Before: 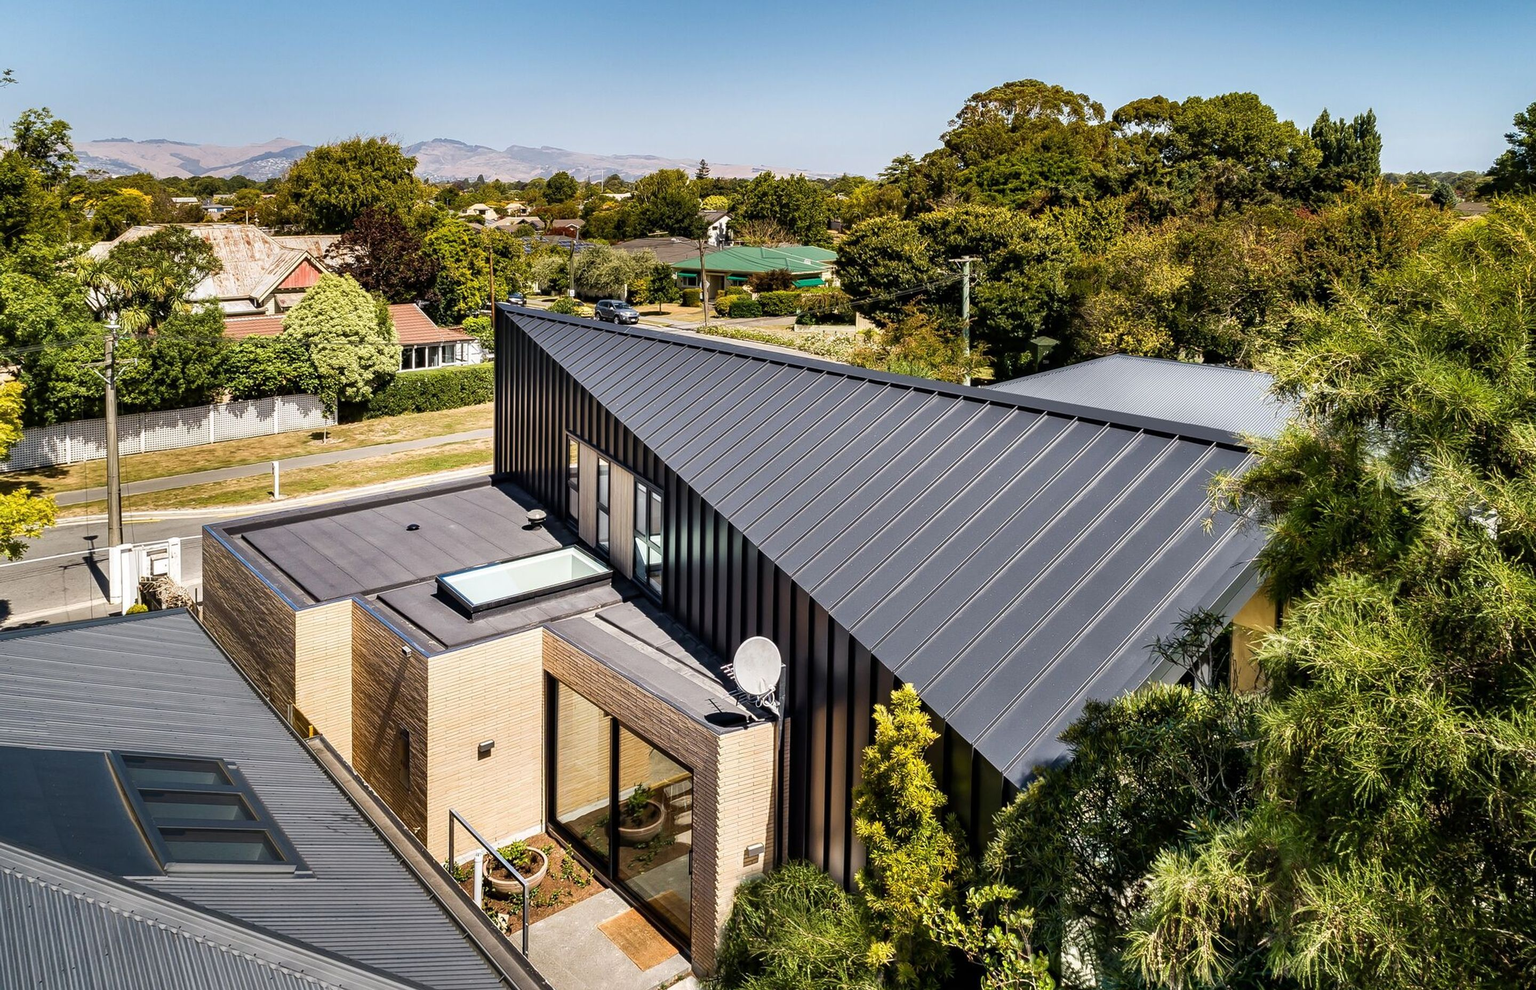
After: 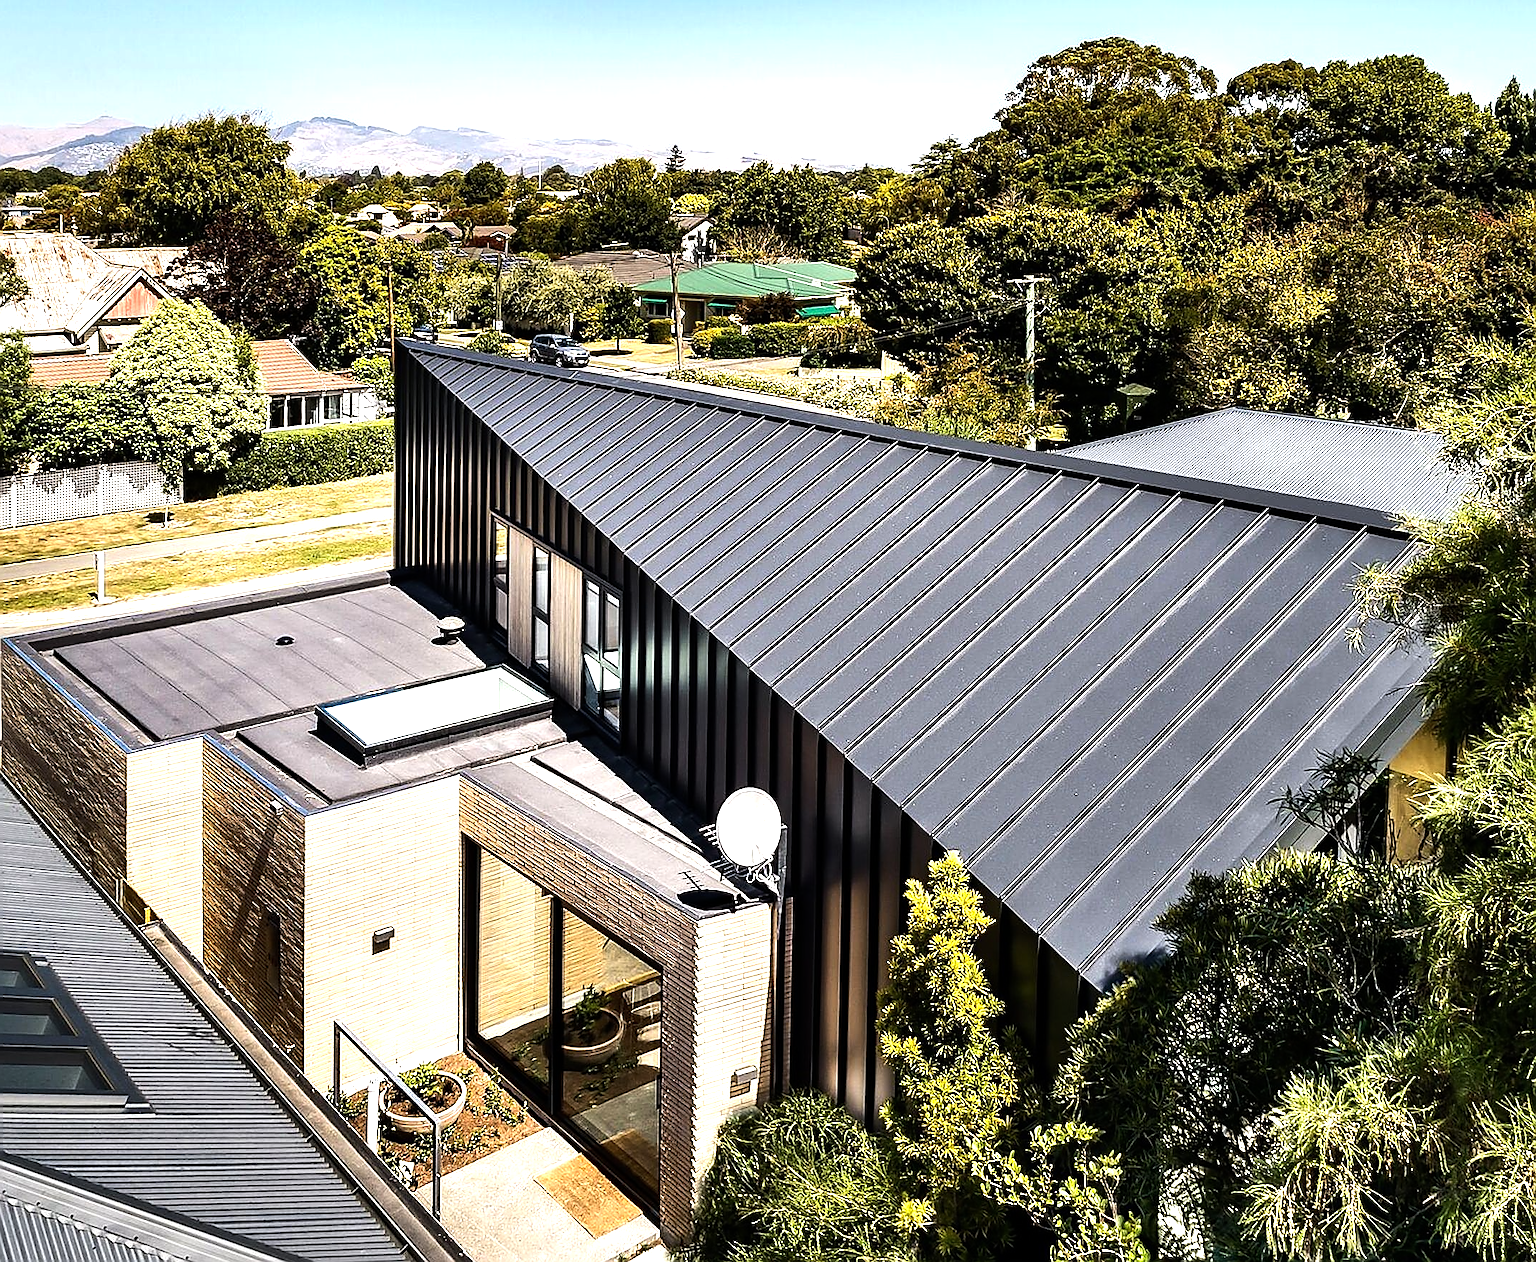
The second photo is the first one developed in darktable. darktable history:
crop and rotate: left 13.15%, top 5.251%, right 12.609%
sharpen: radius 1.4, amount 1.25, threshold 0.7
tone equalizer: -8 EV -1.08 EV, -7 EV -1.01 EV, -6 EV -0.867 EV, -5 EV -0.578 EV, -3 EV 0.578 EV, -2 EV 0.867 EV, -1 EV 1.01 EV, +0 EV 1.08 EV, edges refinement/feathering 500, mask exposure compensation -1.57 EV, preserve details no
